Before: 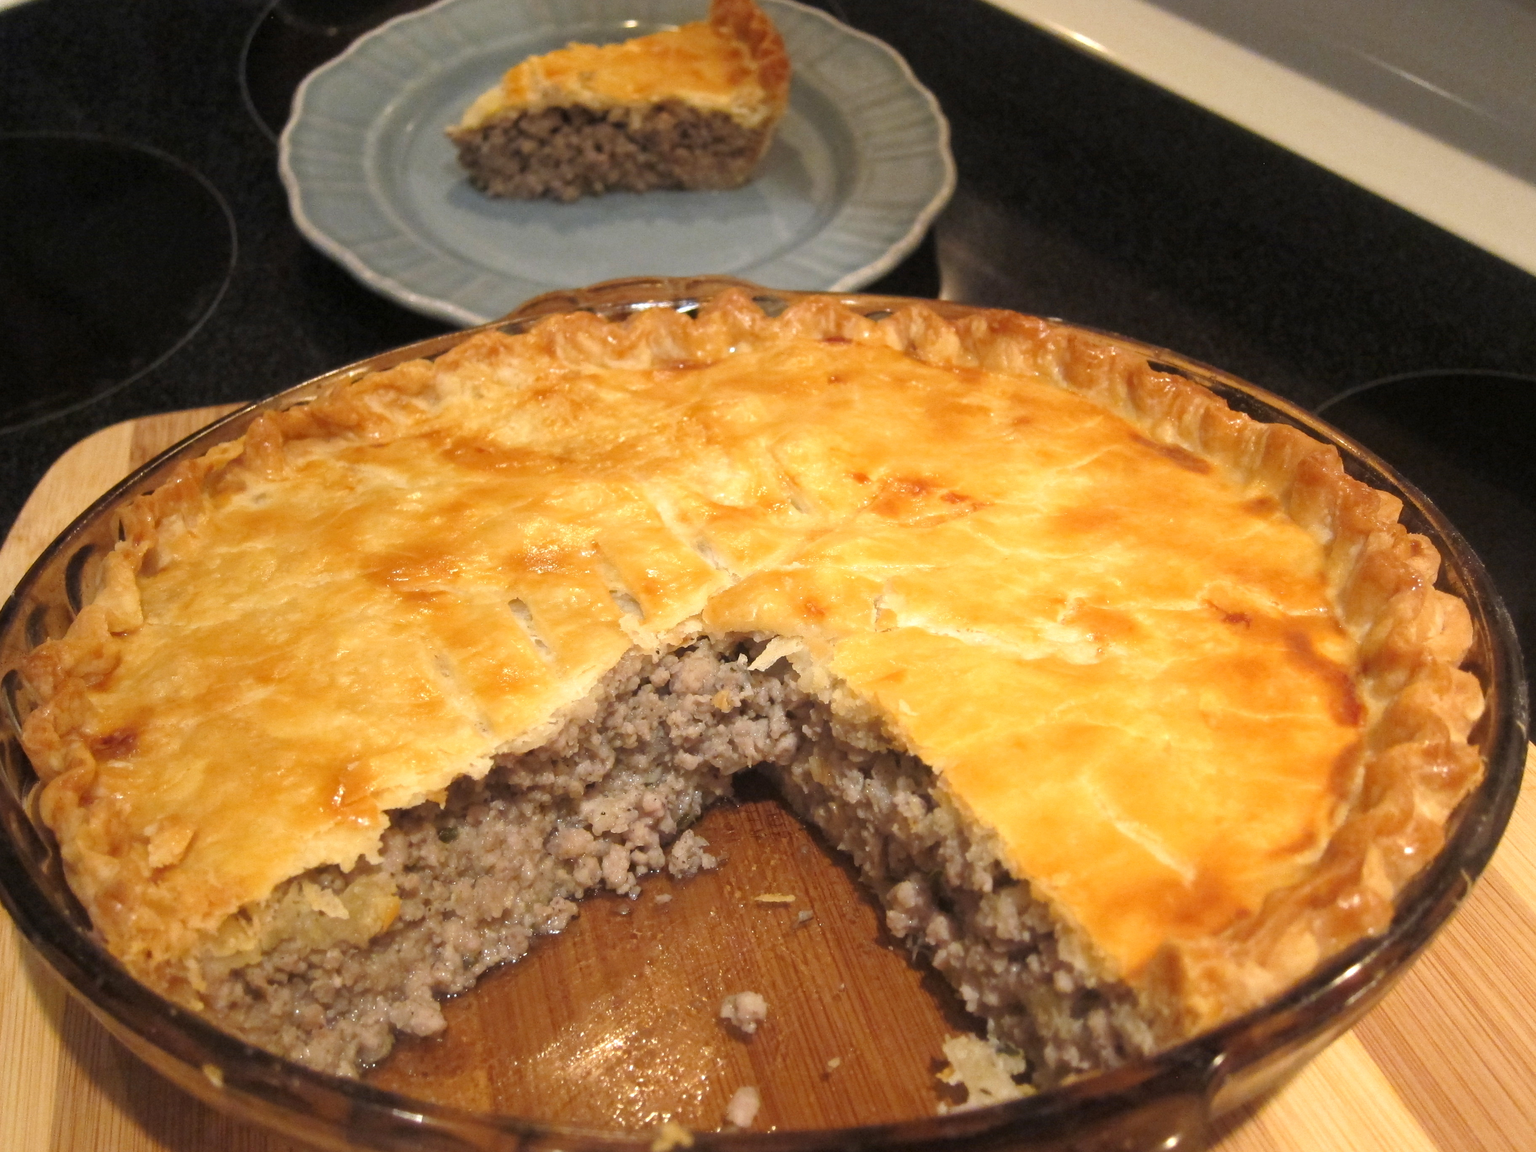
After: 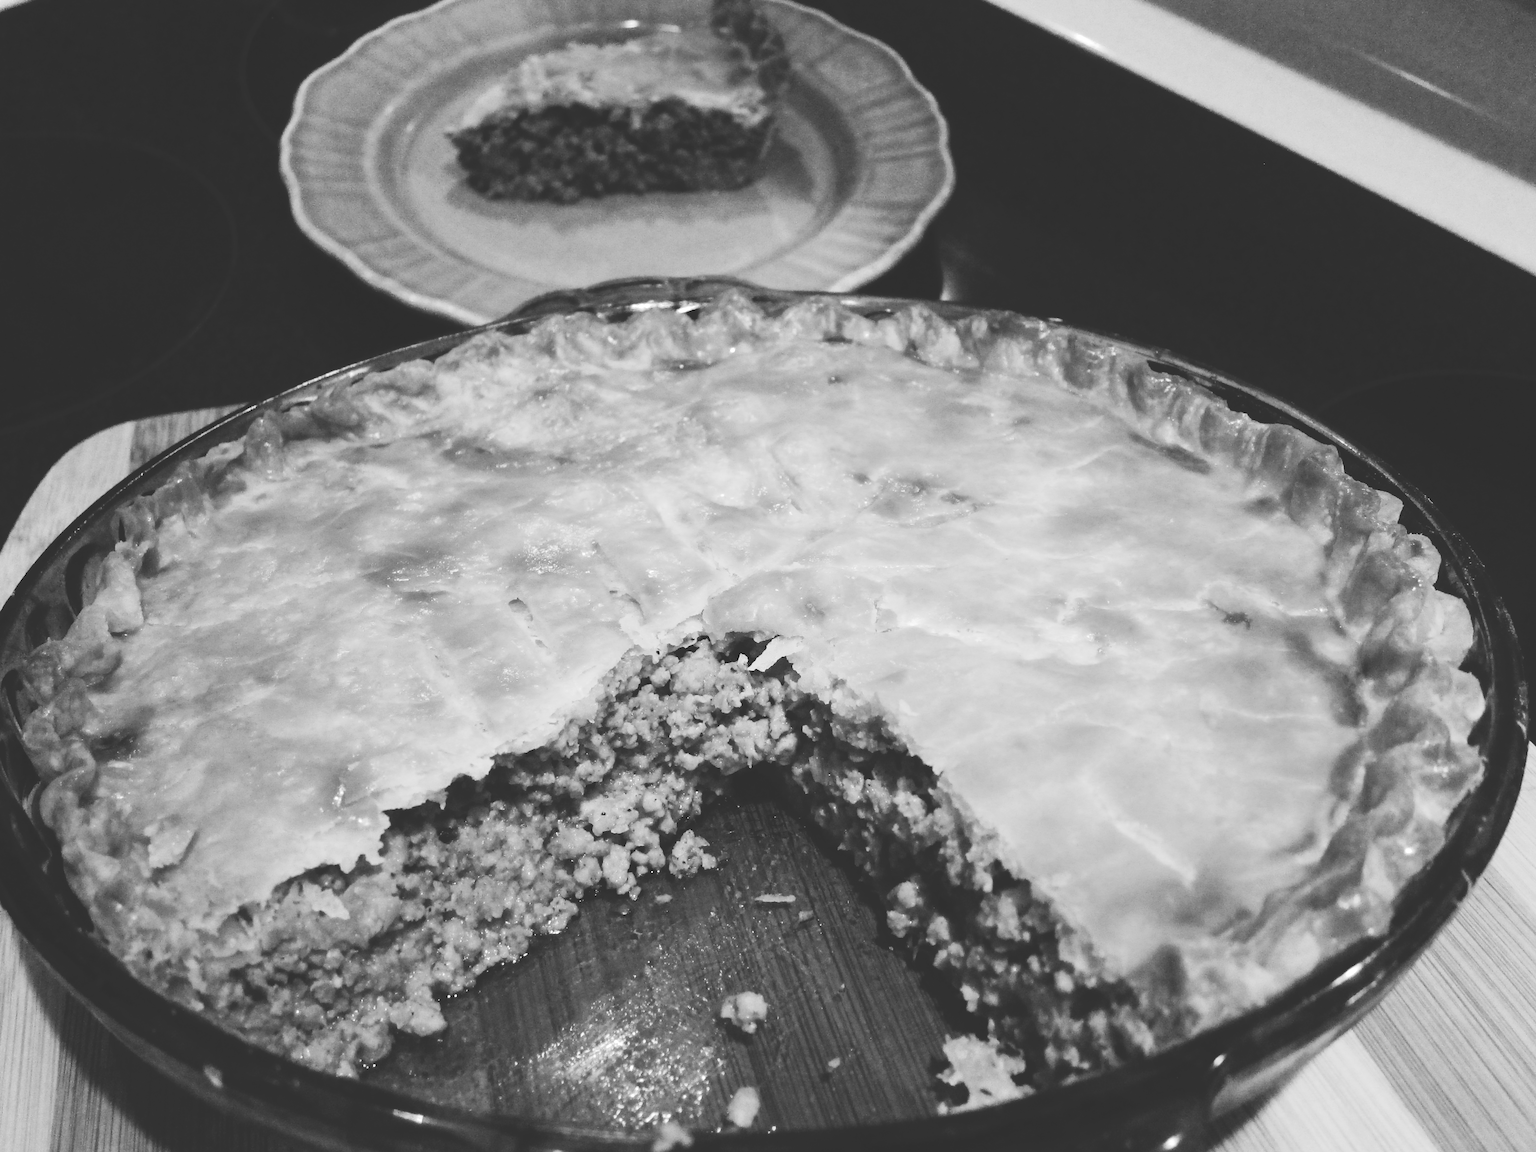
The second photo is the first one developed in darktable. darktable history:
color calibration: output gray [0.246, 0.254, 0.501, 0], illuminant as shot in camera, x 0.379, y 0.396, temperature 4148.35 K
tone curve: curves: ch0 [(0, 0) (0.003, 0.184) (0.011, 0.184) (0.025, 0.189) (0.044, 0.192) (0.069, 0.194) (0.1, 0.2) (0.136, 0.202) (0.177, 0.206) (0.224, 0.214) (0.277, 0.243) (0.335, 0.297) (0.399, 0.39) (0.468, 0.508) (0.543, 0.653) (0.623, 0.754) (0.709, 0.834) (0.801, 0.887) (0.898, 0.925) (1, 1)], color space Lab, linked channels, preserve colors none
